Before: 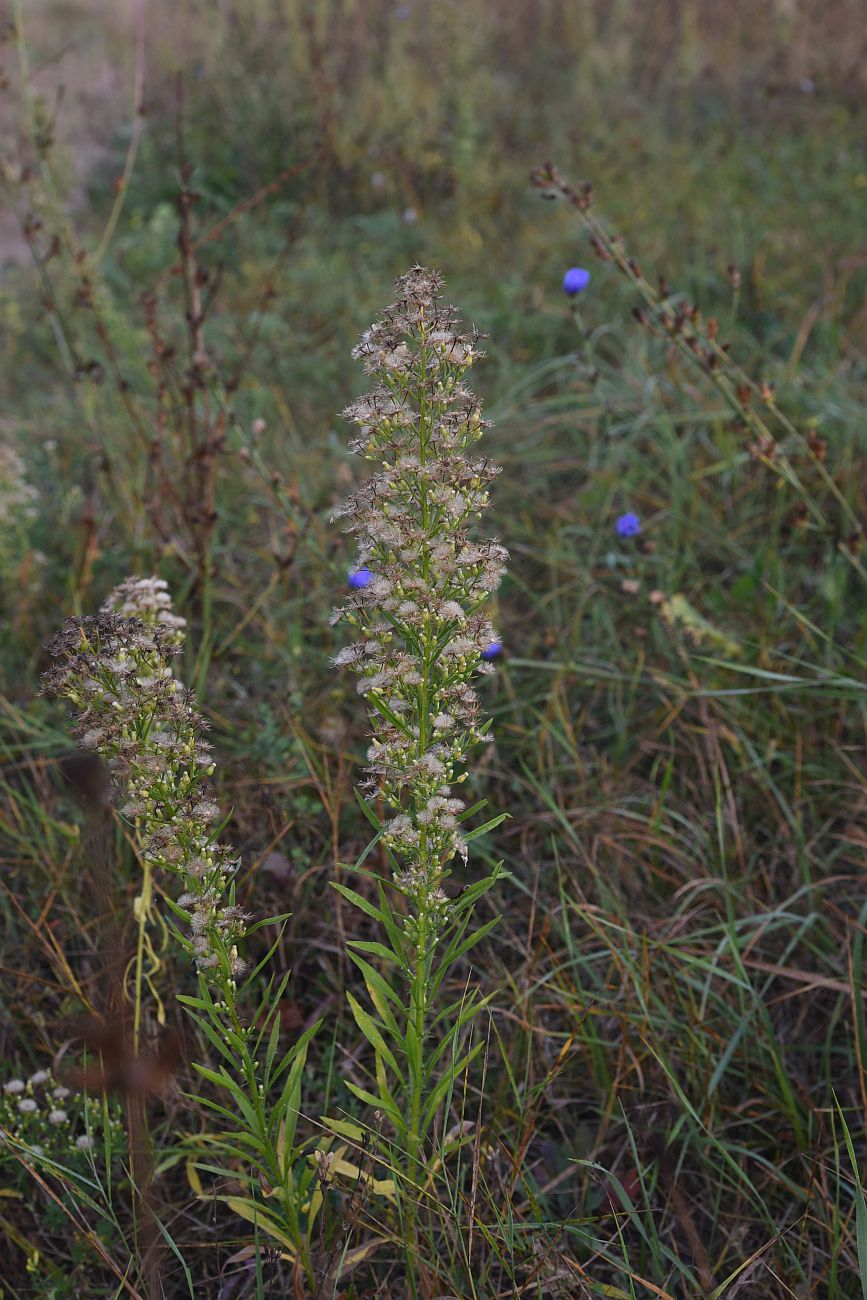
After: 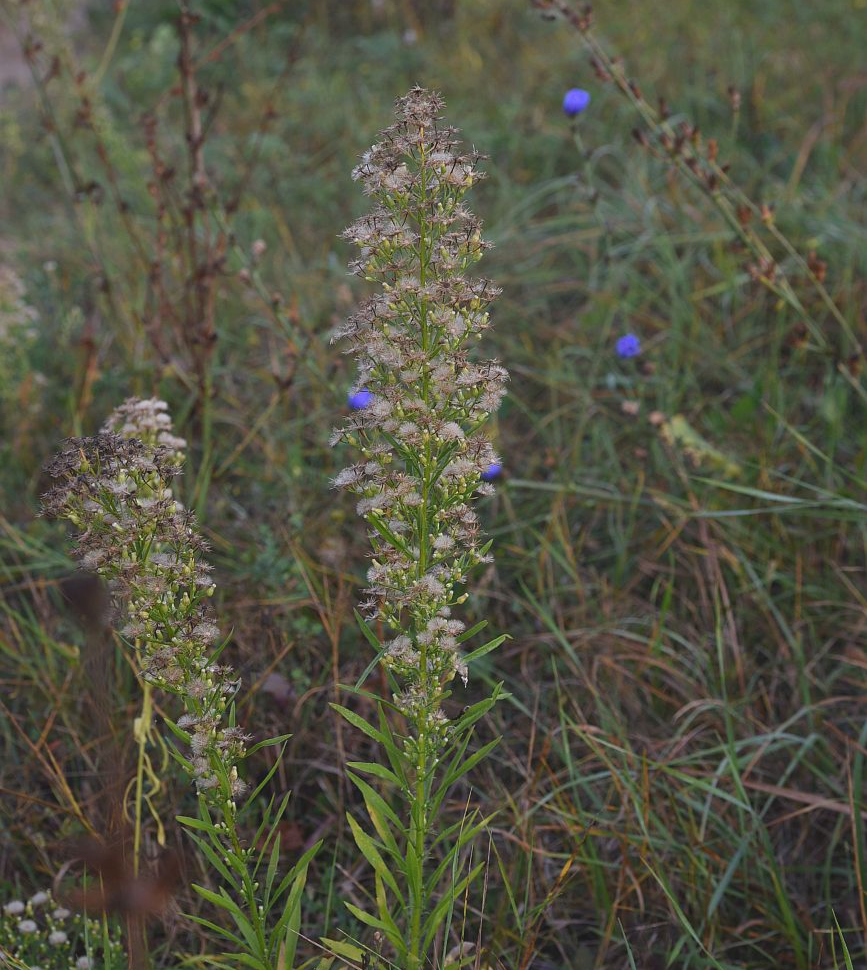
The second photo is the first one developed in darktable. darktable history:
crop: top 13.836%, bottom 11.511%
contrast brightness saturation: contrast -0.123
